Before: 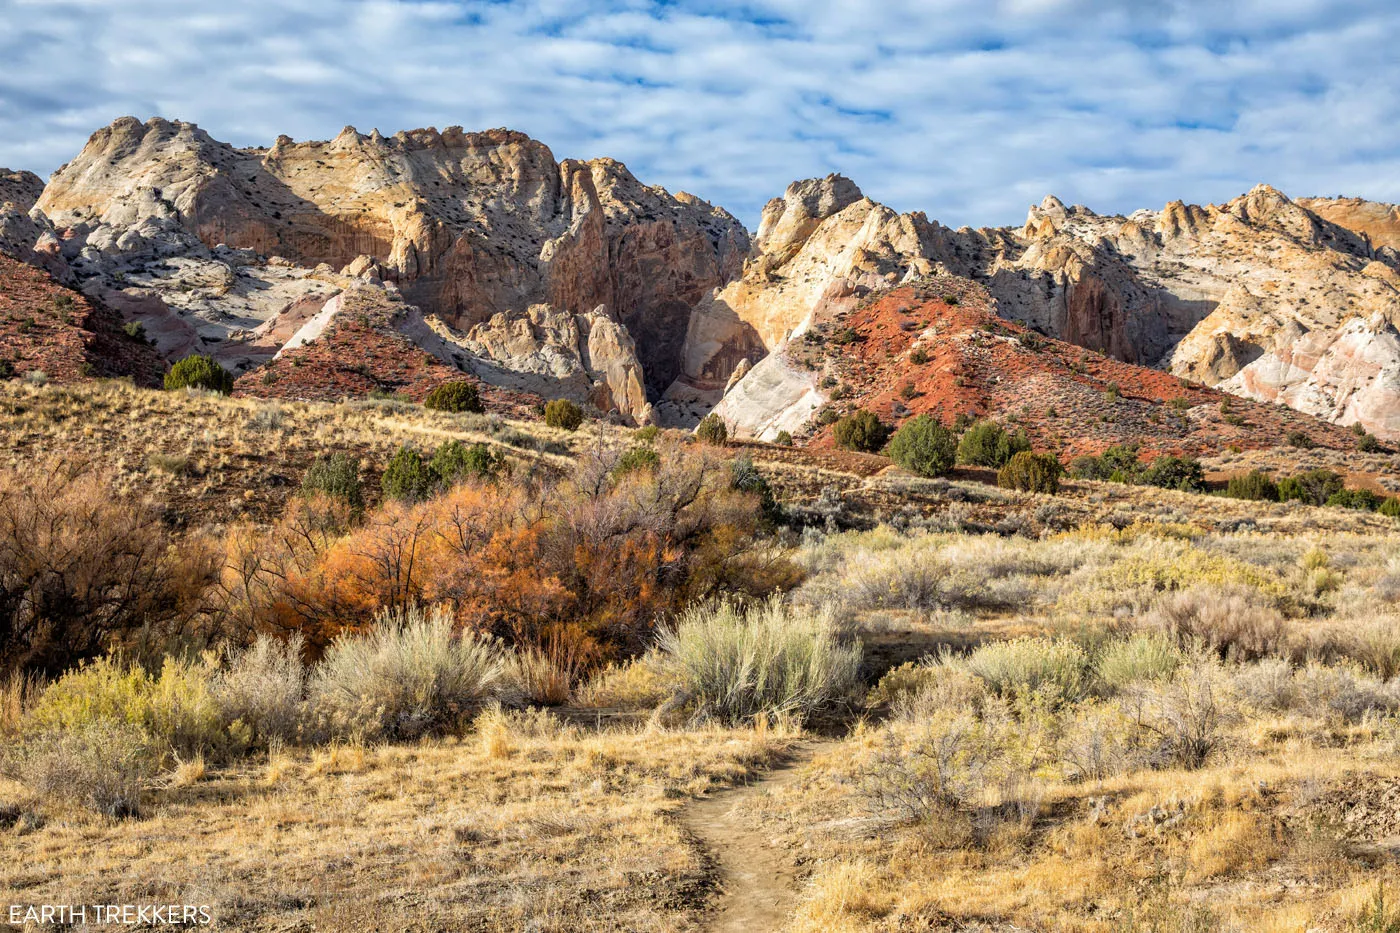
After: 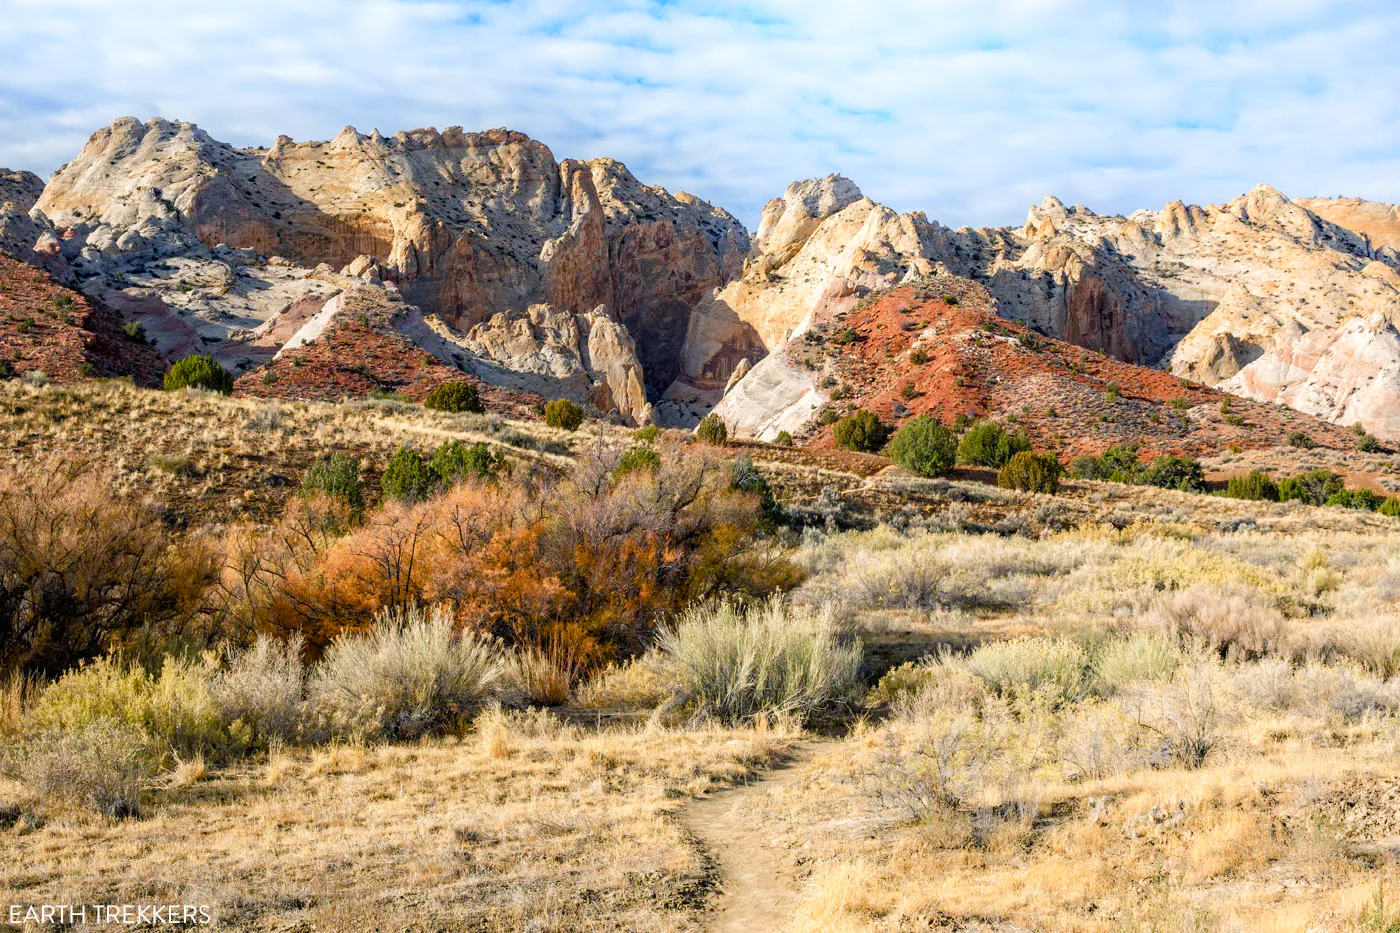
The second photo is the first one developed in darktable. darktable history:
tone equalizer: luminance estimator HSV value / RGB max
shadows and highlights: shadows -20.73, highlights 98.89, soften with gaussian
color balance rgb: shadows lift › chroma 5.597%, shadows lift › hue 237.77°, highlights gain › luminance 0.717%, highlights gain › chroma 0.525%, highlights gain › hue 41.28°, perceptual saturation grading › global saturation 20%, perceptual saturation grading › highlights -49.451%, perceptual saturation grading › shadows 25.188%, global vibrance 30.164%
